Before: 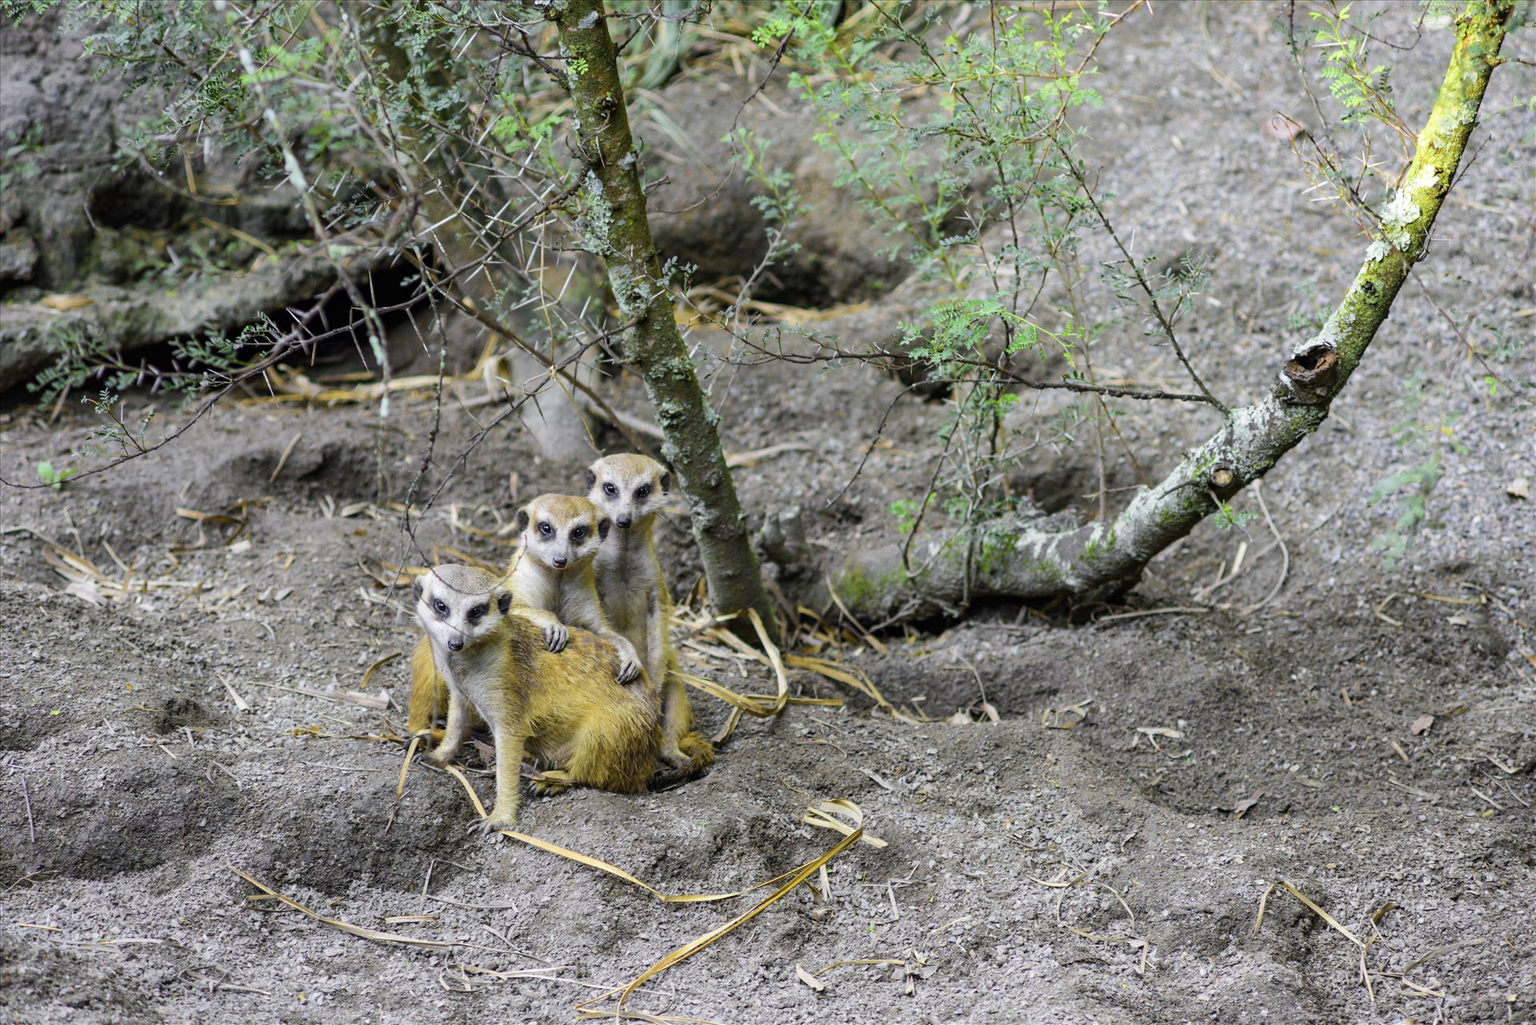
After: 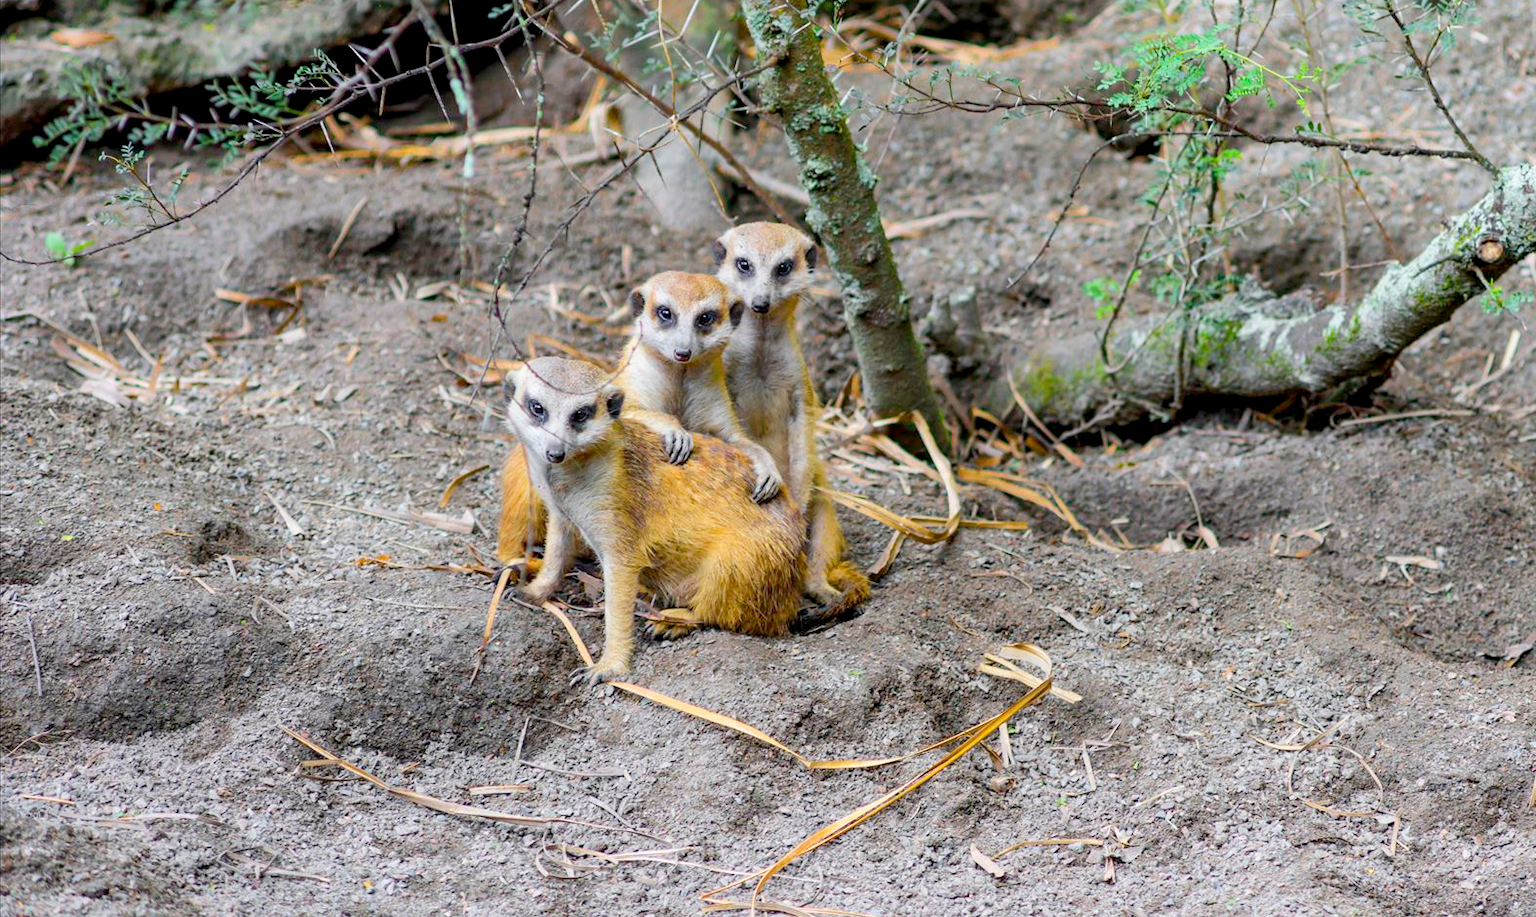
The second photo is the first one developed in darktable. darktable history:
exposure: black level correction 0.007, compensate highlight preservation false
crop: top 26.531%, right 17.959%
